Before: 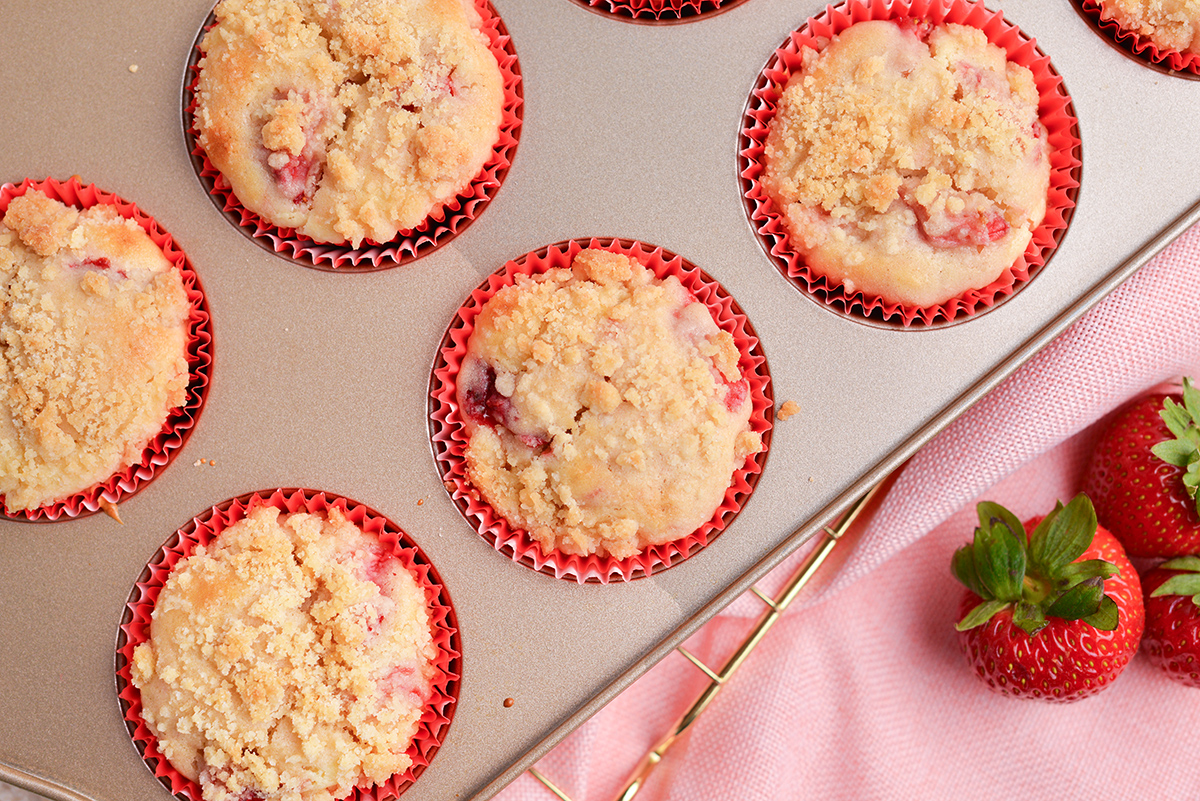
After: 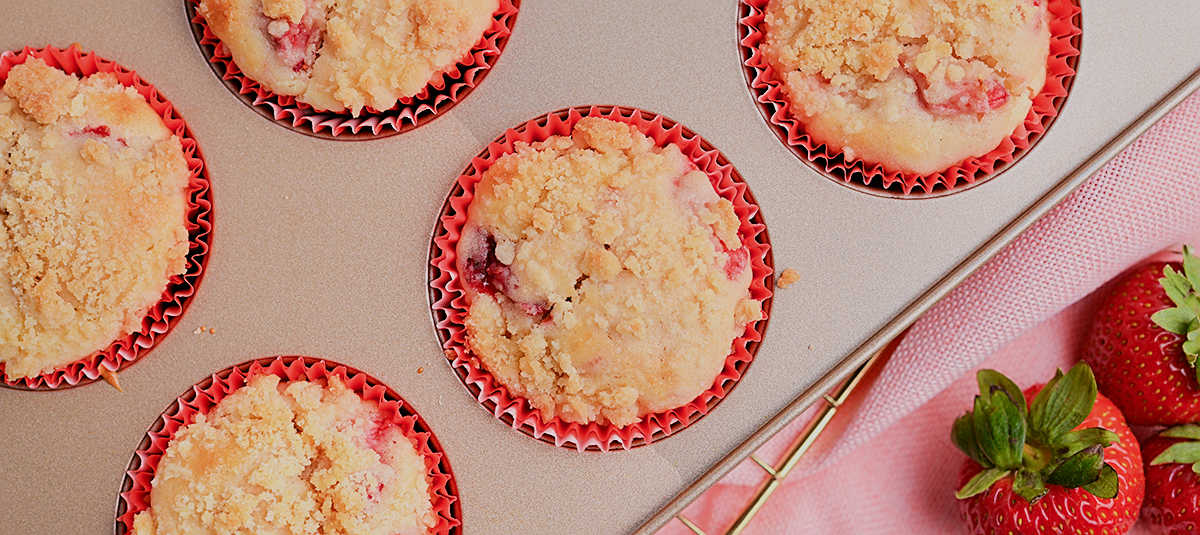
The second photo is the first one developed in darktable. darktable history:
sharpen: on, module defaults
crop: top 16.504%, bottom 16.701%
filmic rgb: black relative exposure -8.55 EV, white relative exposure 5.53 EV, hardness 3.37, contrast 1.02, color science v6 (2022), iterations of high-quality reconstruction 0
